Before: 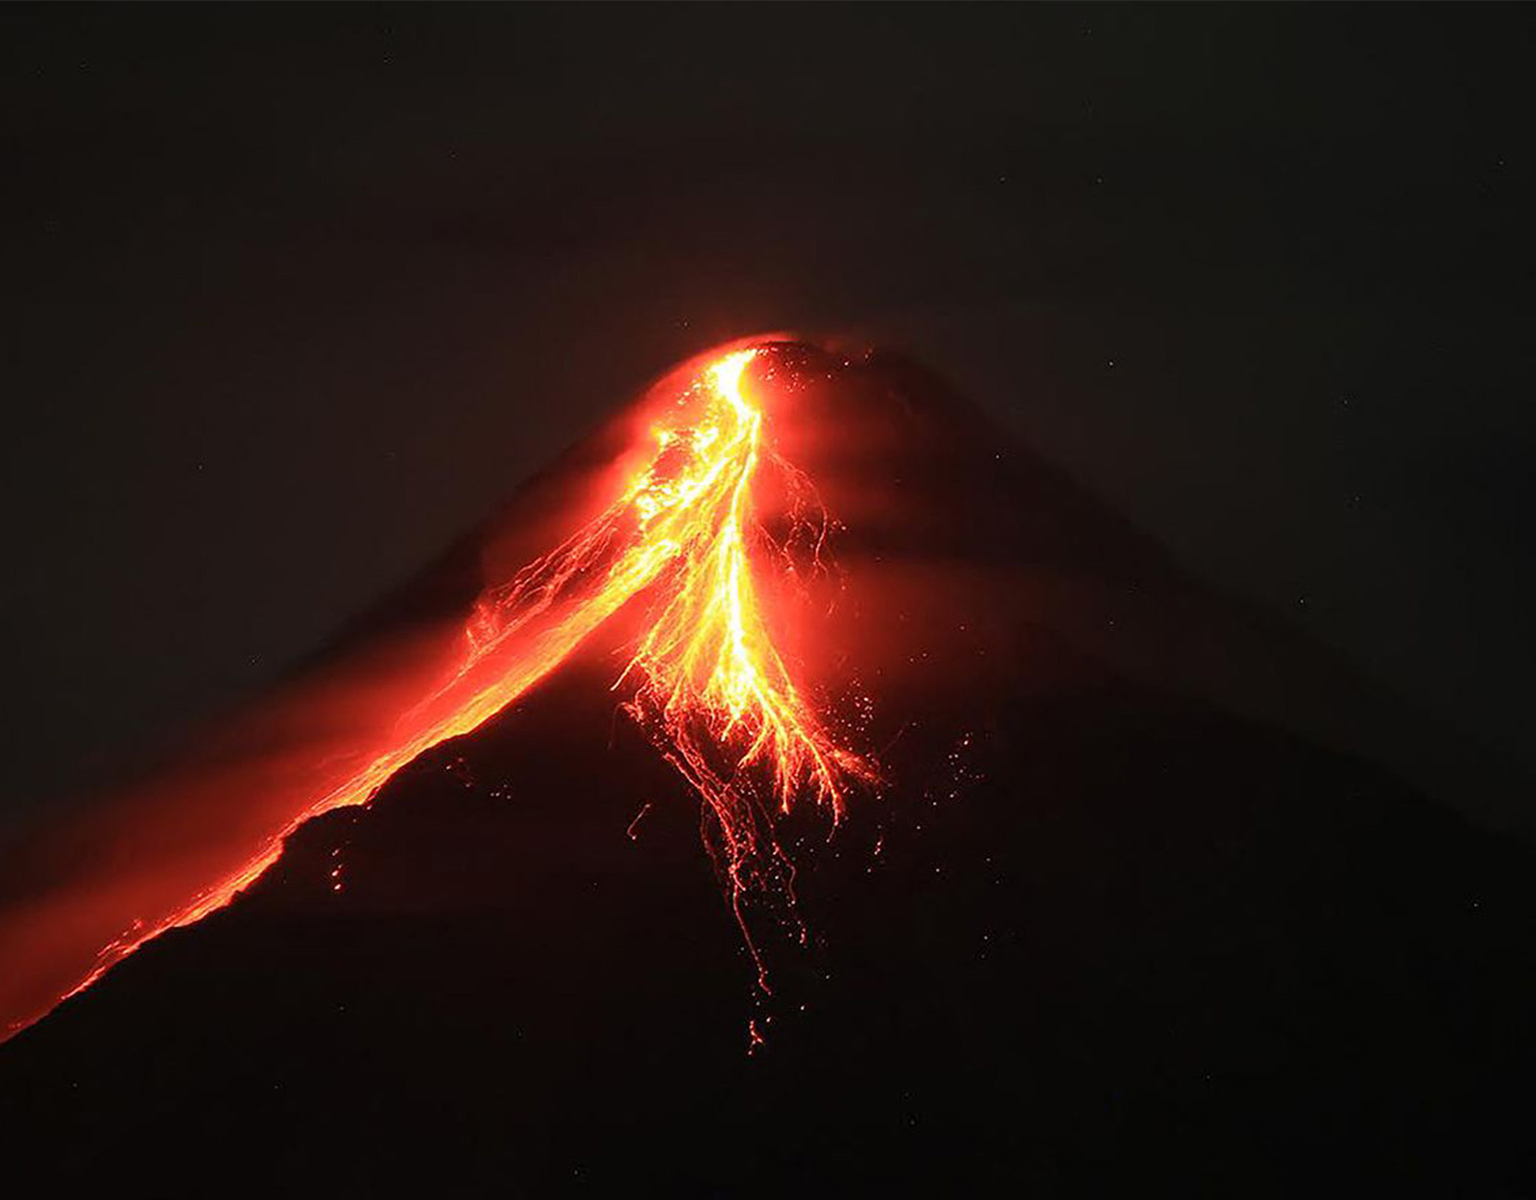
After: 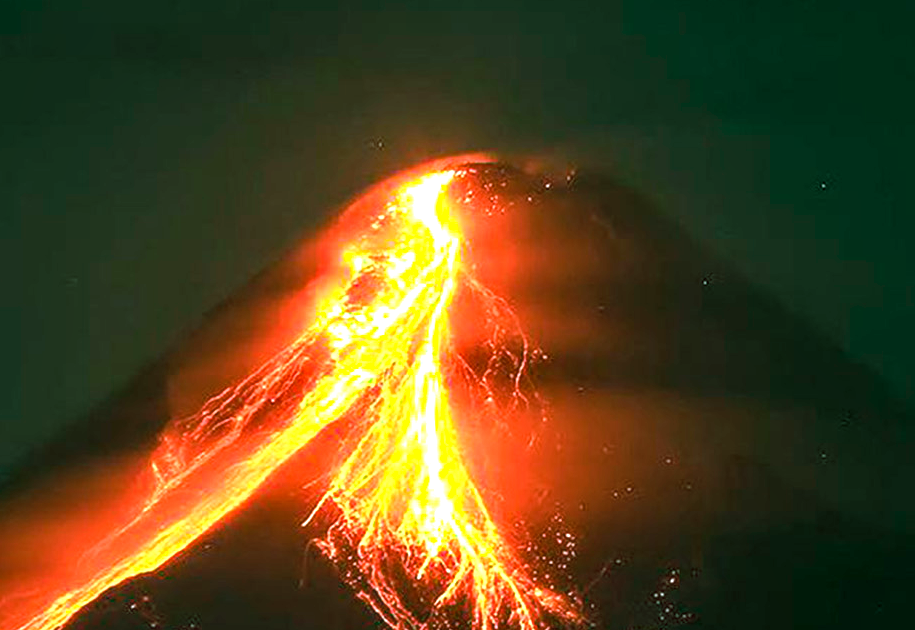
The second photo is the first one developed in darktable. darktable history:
contrast equalizer: y [[0.518, 0.517, 0.501, 0.5, 0.5, 0.5], [0.5 ×6], [0.5 ×6], [0 ×6], [0 ×6]]
local contrast: on, module defaults
exposure: black level correction 0, exposure 0.953 EV, compensate exposure bias true, compensate highlight preservation false
color balance rgb: shadows lift › chroma 11.71%, shadows lift › hue 133.46°, power › chroma 2.15%, power › hue 166.83°, highlights gain › chroma 4%, highlights gain › hue 200.2°, perceptual saturation grading › global saturation 18.05%
crop: left 20.932%, top 15.471%, right 21.848%, bottom 34.081%
